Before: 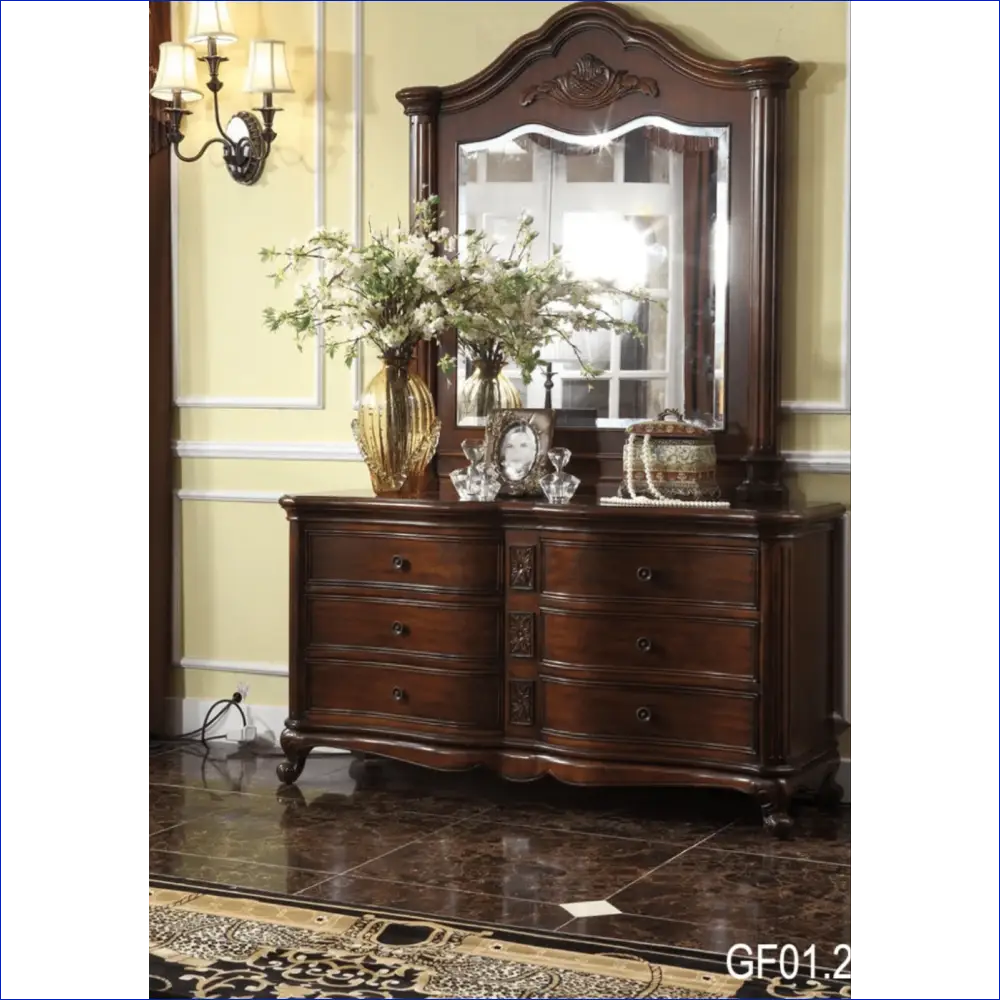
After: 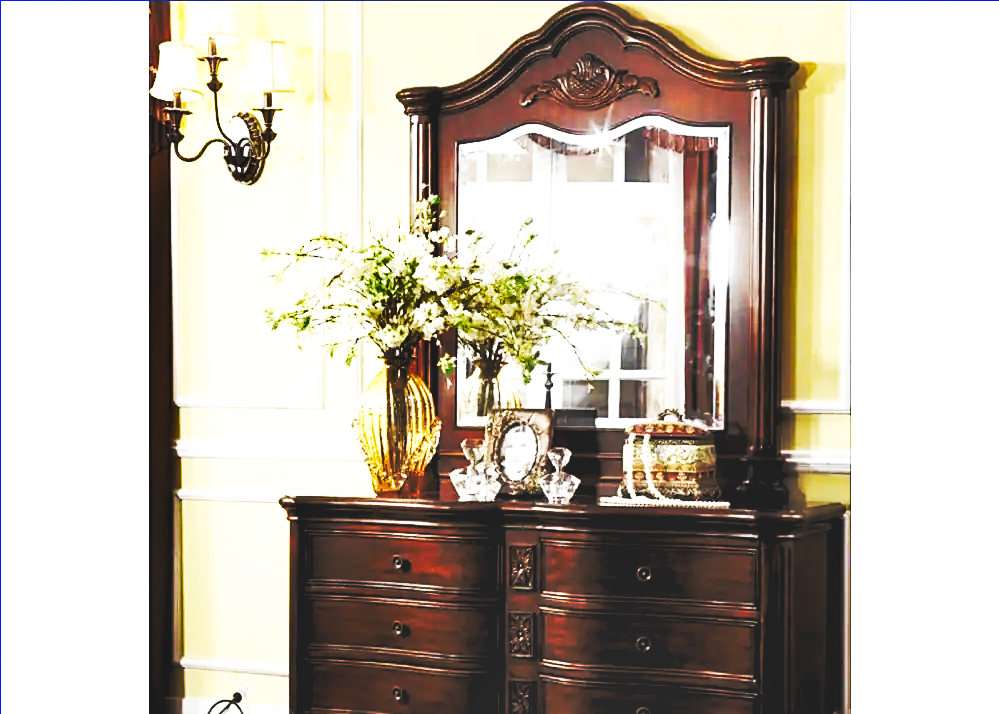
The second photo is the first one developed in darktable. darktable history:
base curve: curves: ch0 [(0, 0.015) (0.085, 0.116) (0.134, 0.298) (0.19, 0.545) (0.296, 0.764) (0.599, 0.982) (1, 1)], preserve colors none
crop: bottom 28.576%
shadows and highlights: soften with gaussian
sharpen: on, module defaults
rgb levels: levels [[0.013, 0.434, 0.89], [0, 0.5, 1], [0, 0.5, 1]]
white balance: red 0.986, blue 1.01
color balance rgb: perceptual saturation grading › global saturation 25%, global vibrance 20%
